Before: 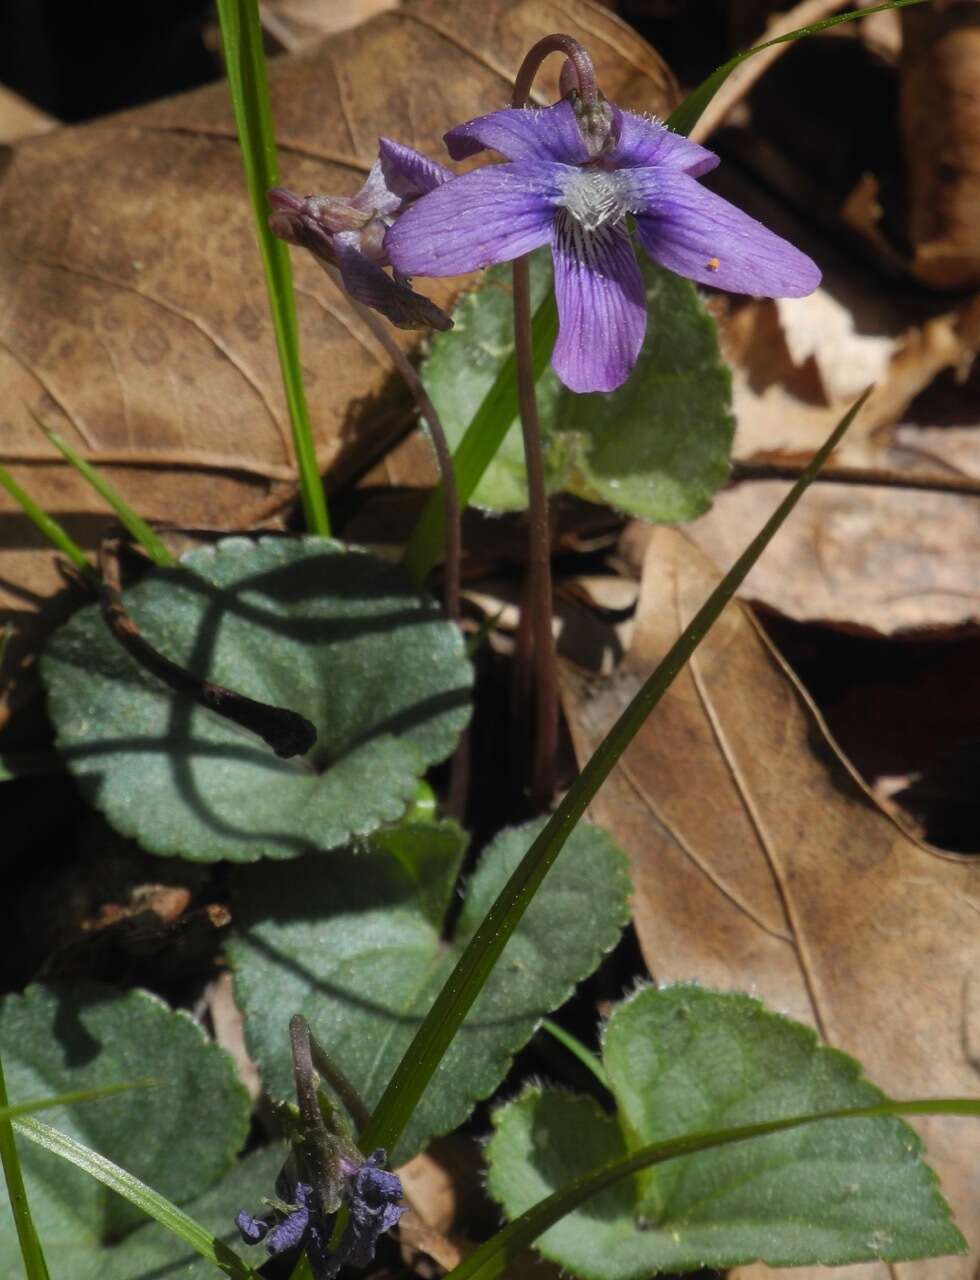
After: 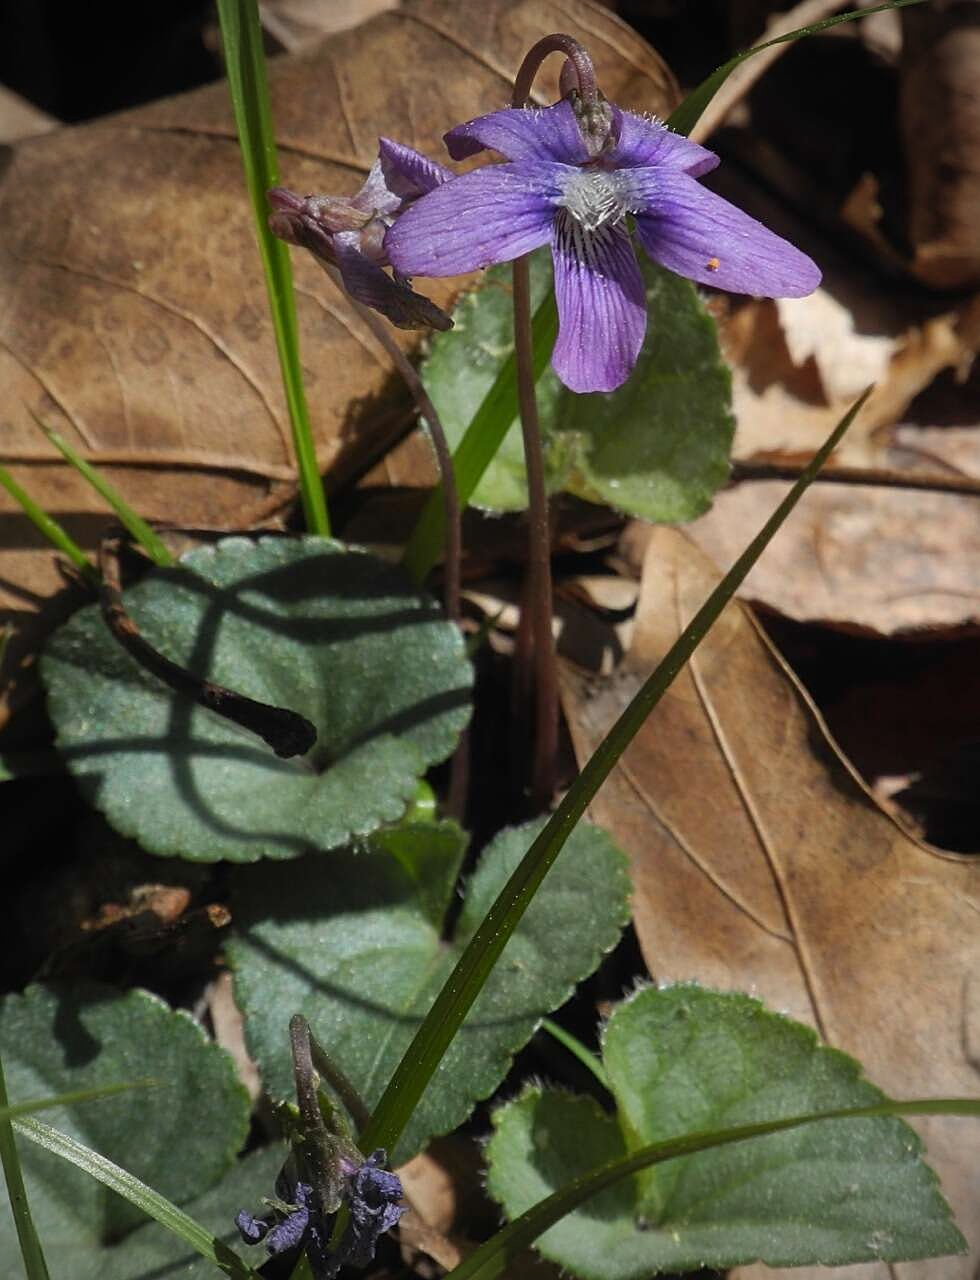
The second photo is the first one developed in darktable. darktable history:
sharpen: on, module defaults
vignetting: brightness -0.348, unbound false
